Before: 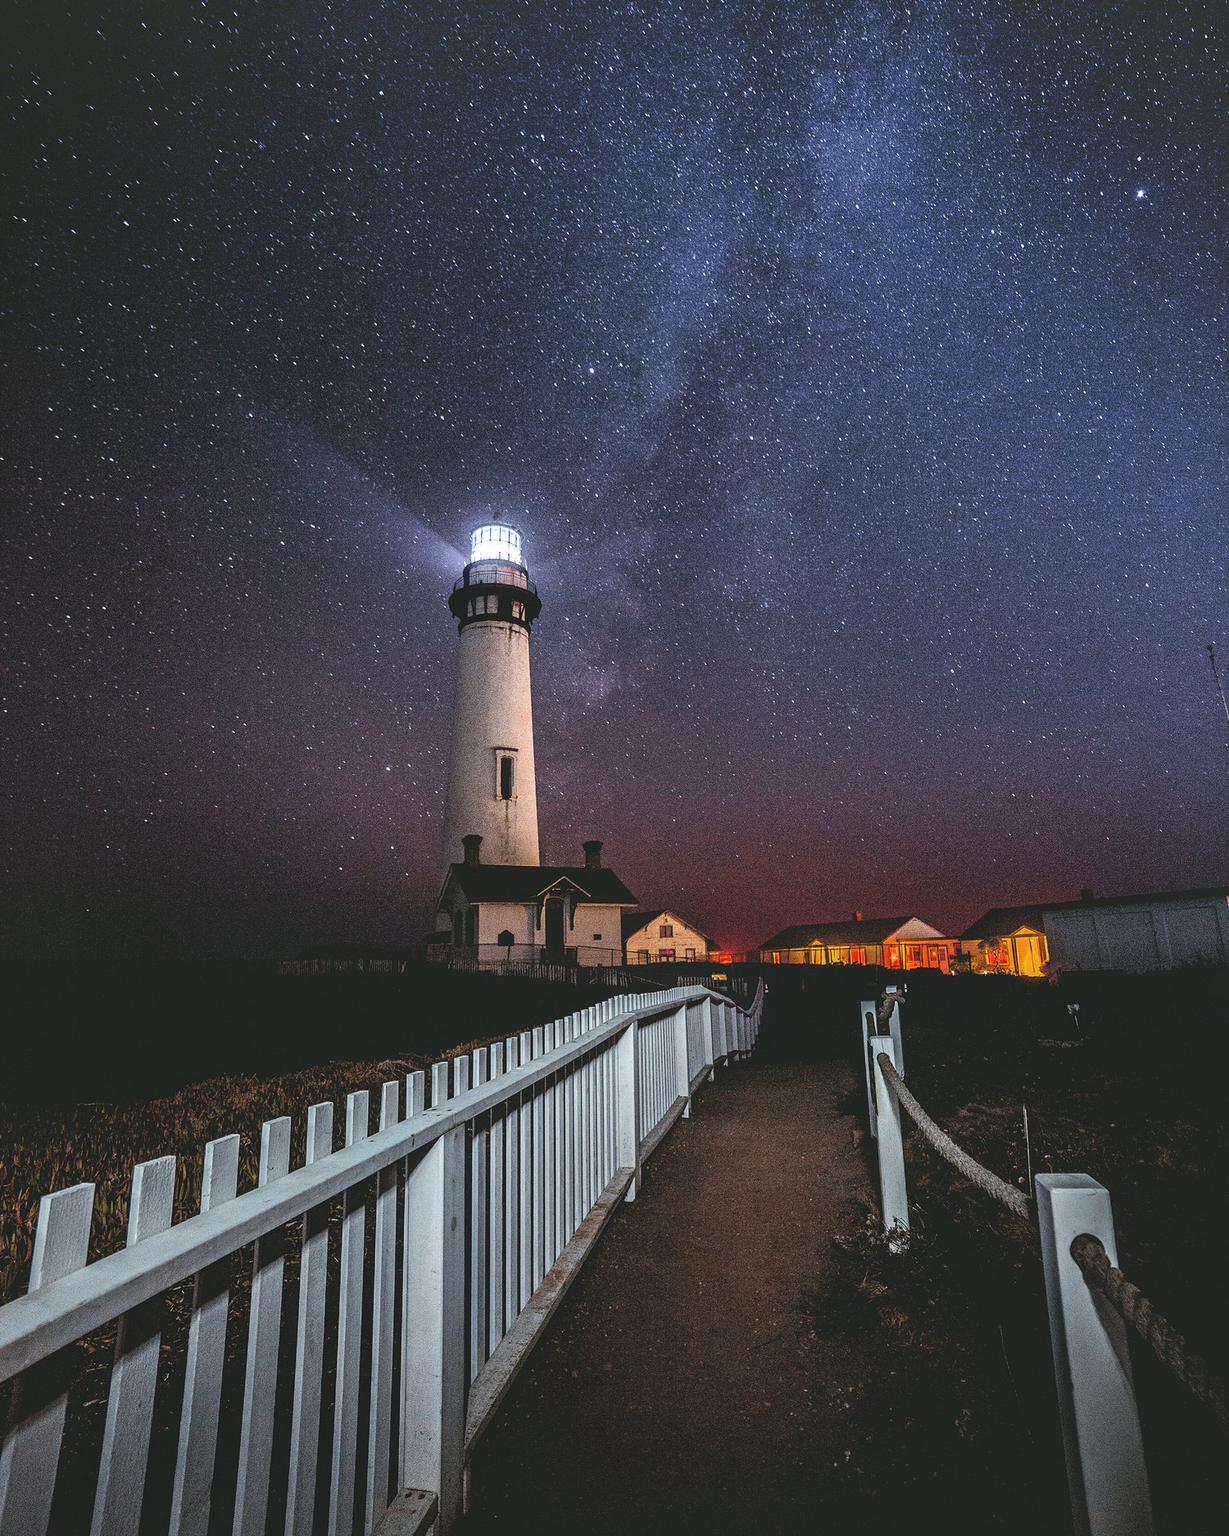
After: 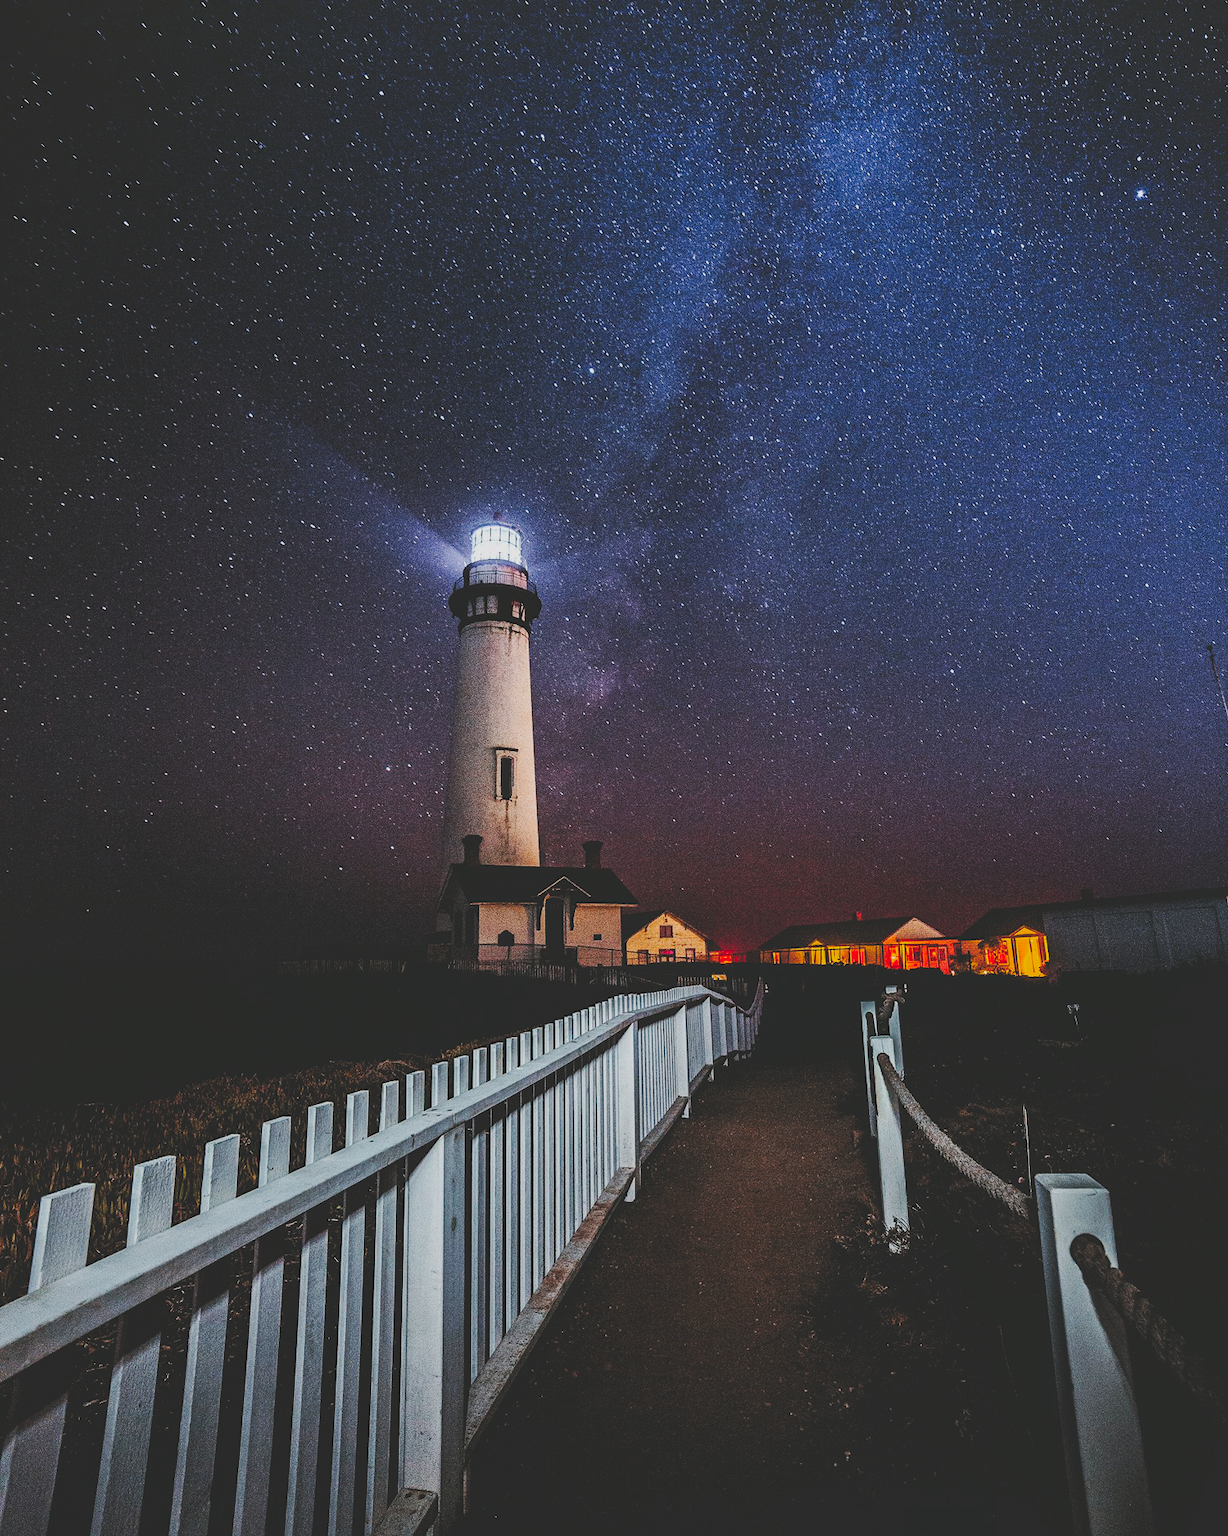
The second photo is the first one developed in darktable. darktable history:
exposure: black level correction -0.015, exposure -0.5 EV, compensate highlight preservation false
tone curve: curves: ch0 [(0, 0) (0.003, 0.108) (0.011, 0.112) (0.025, 0.117) (0.044, 0.126) (0.069, 0.133) (0.1, 0.146) (0.136, 0.158) (0.177, 0.178) (0.224, 0.212) (0.277, 0.256) (0.335, 0.331) (0.399, 0.423) (0.468, 0.538) (0.543, 0.641) (0.623, 0.721) (0.709, 0.792) (0.801, 0.845) (0.898, 0.917) (1, 1)], preserve colors none
contrast brightness saturation: contrast 0.04, saturation 0.16
